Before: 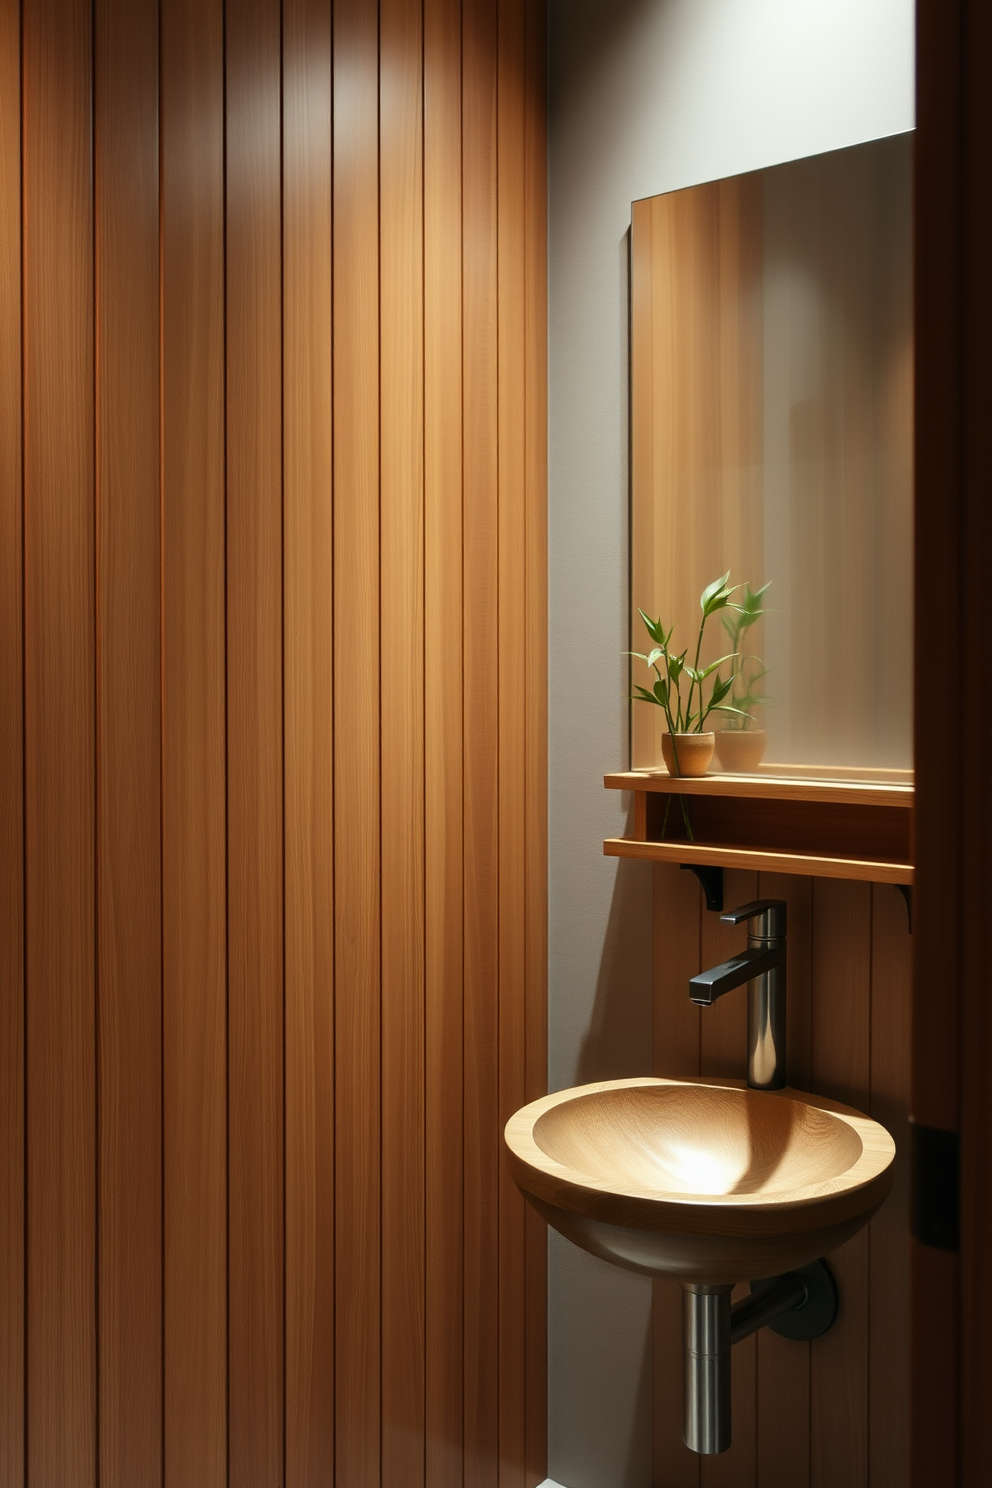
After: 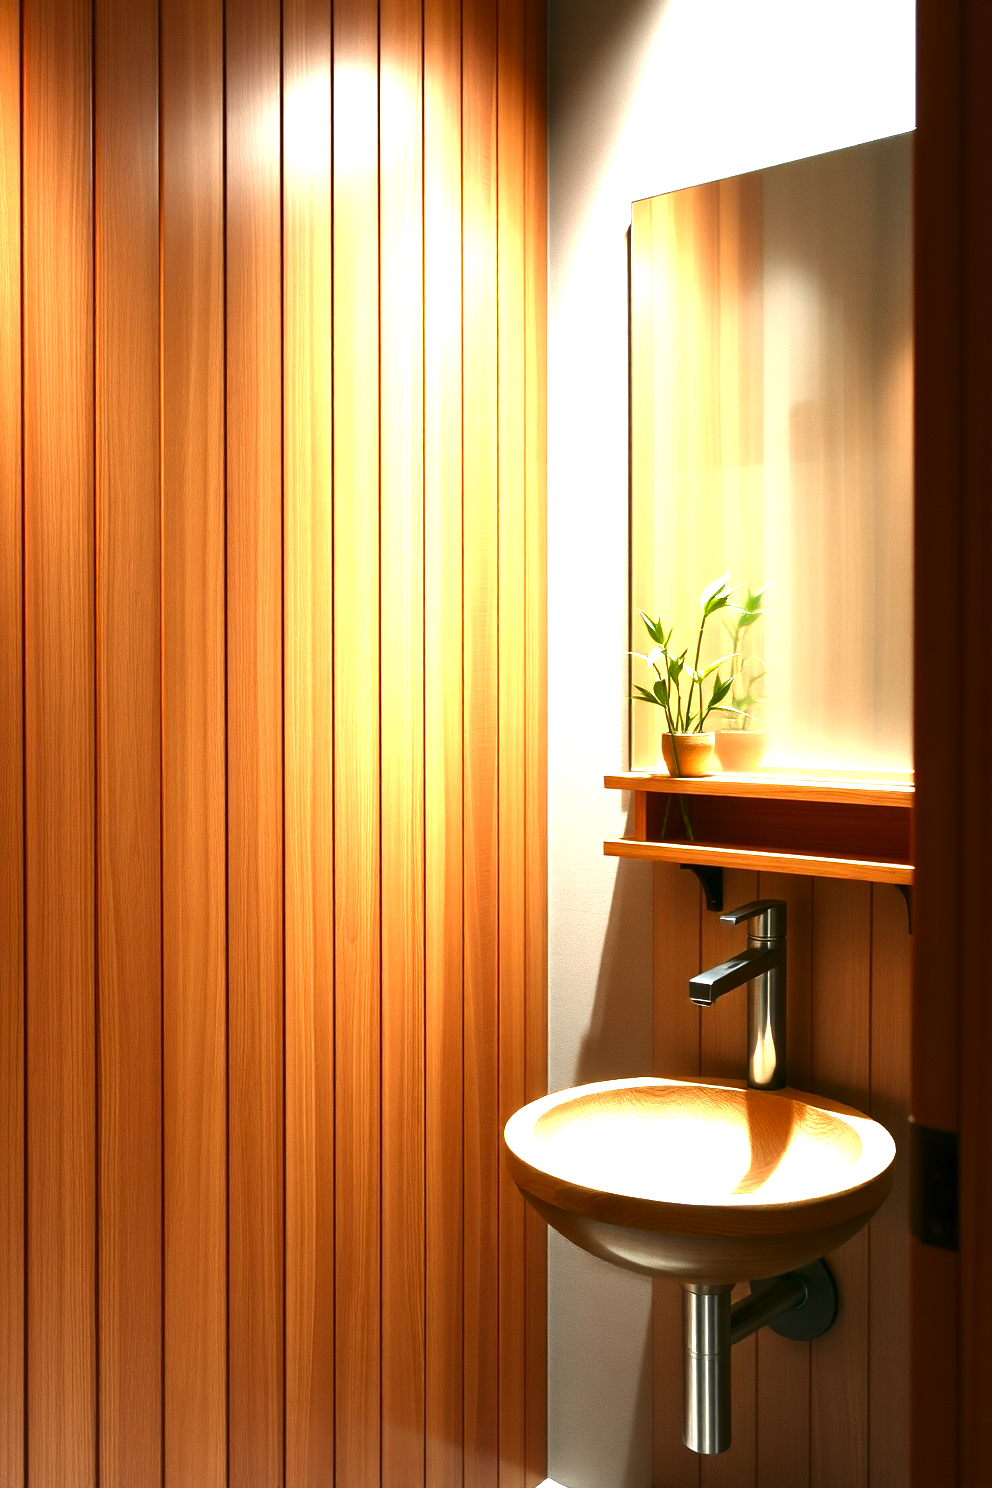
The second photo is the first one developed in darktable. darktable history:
contrast brightness saturation: brightness -0.213, saturation 0.082
exposure: exposure 2.202 EV, compensate highlight preservation false
